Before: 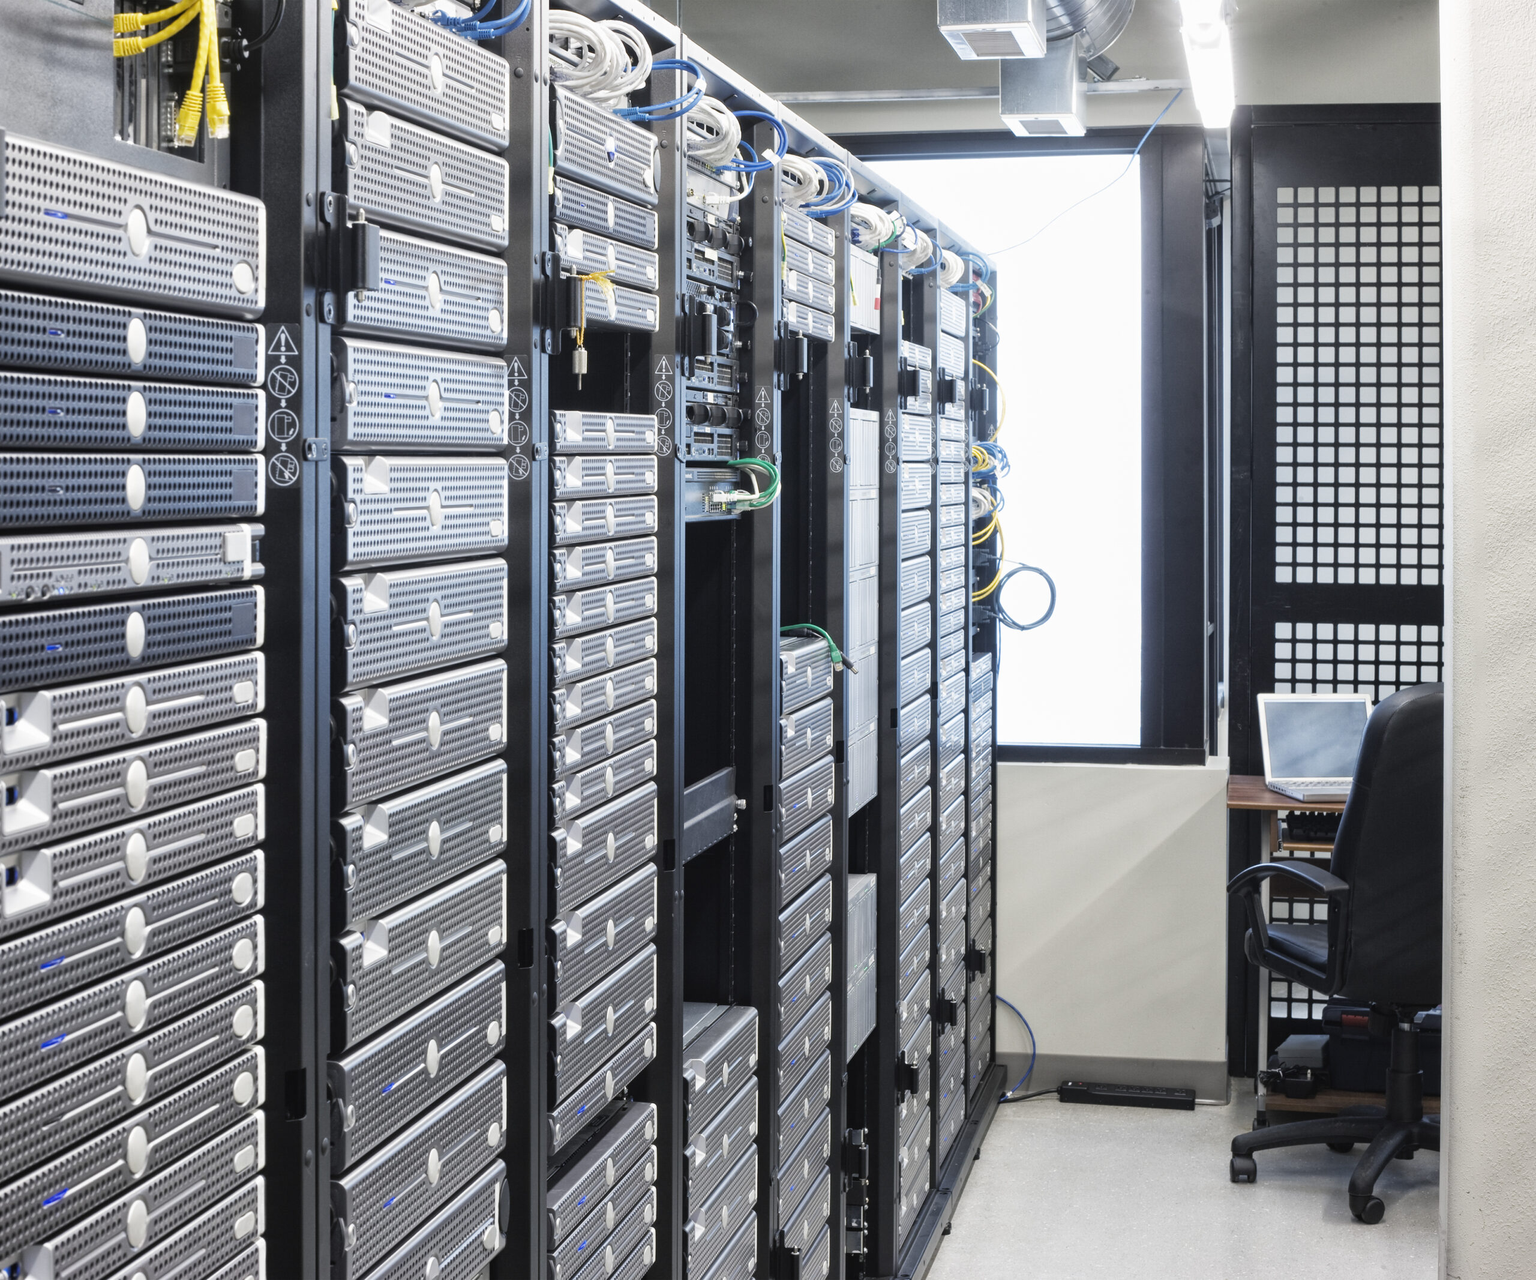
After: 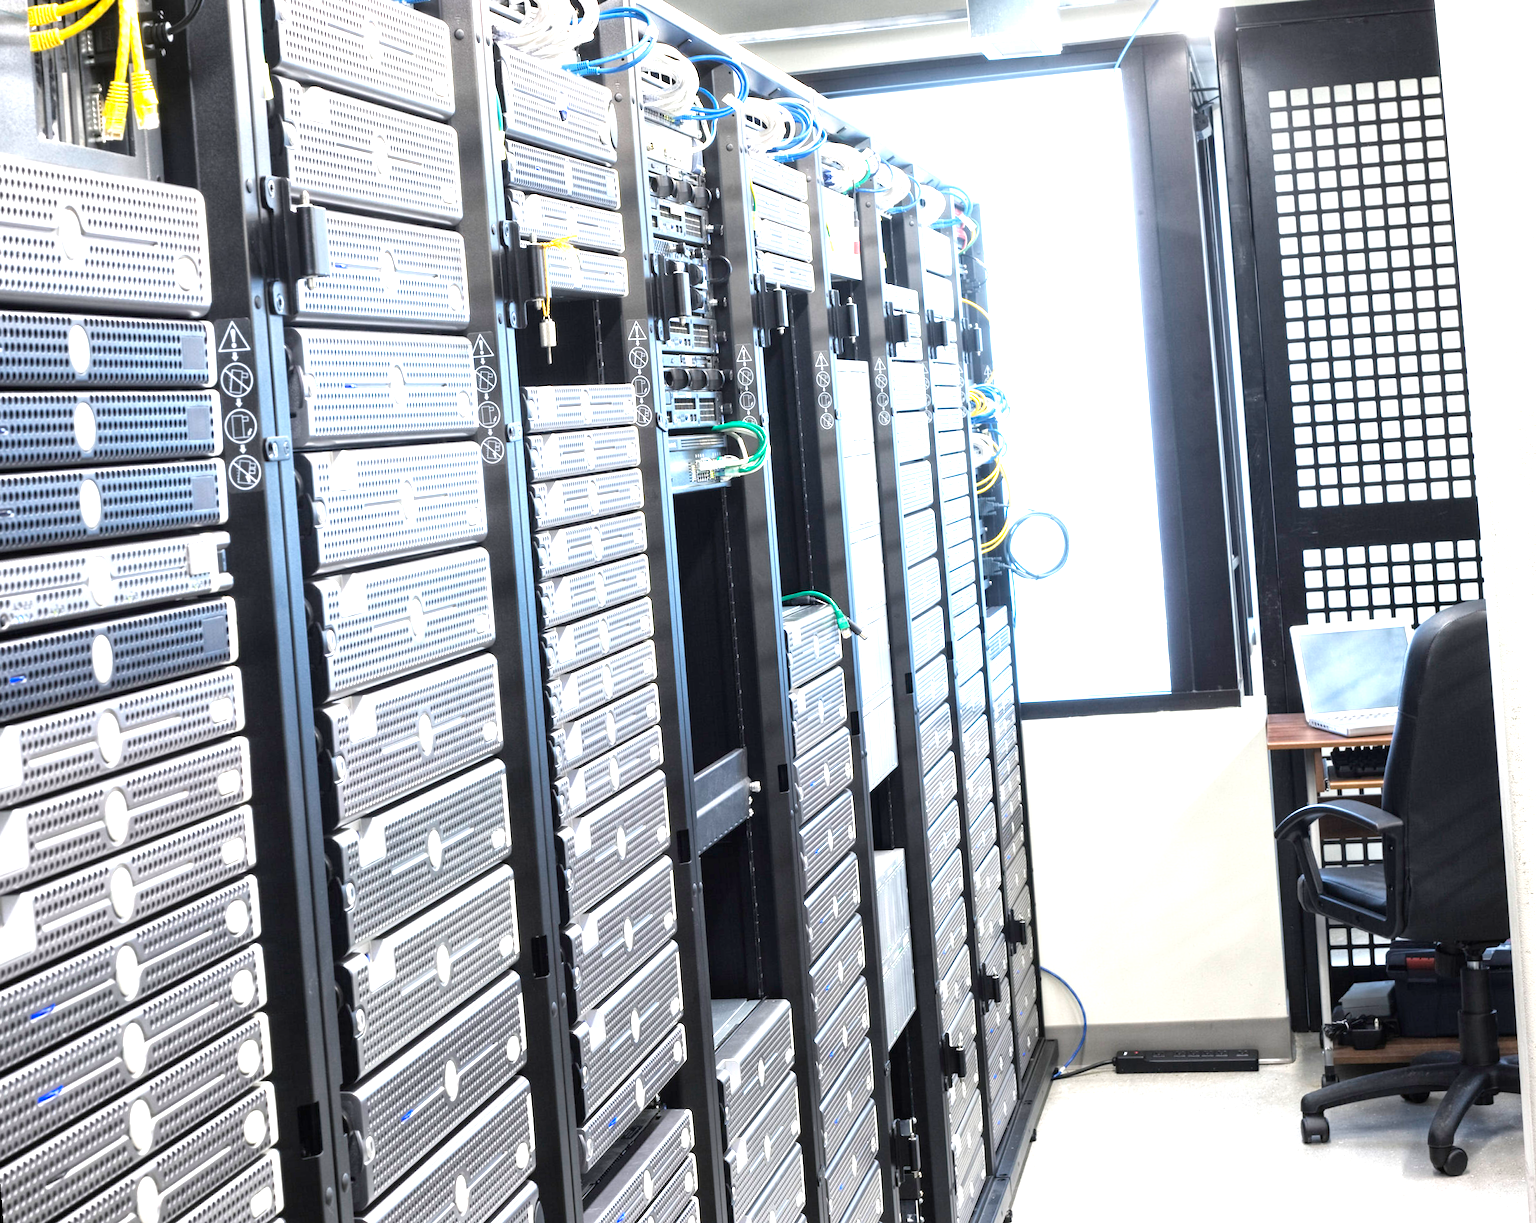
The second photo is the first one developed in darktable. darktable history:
rotate and perspective: rotation -4.57°, crop left 0.054, crop right 0.944, crop top 0.087, crop bottom 0.914
exposure: black level correction 0.001, exposure 1.129 EV, compensate exposure bias true, compensate highlight preservation false
